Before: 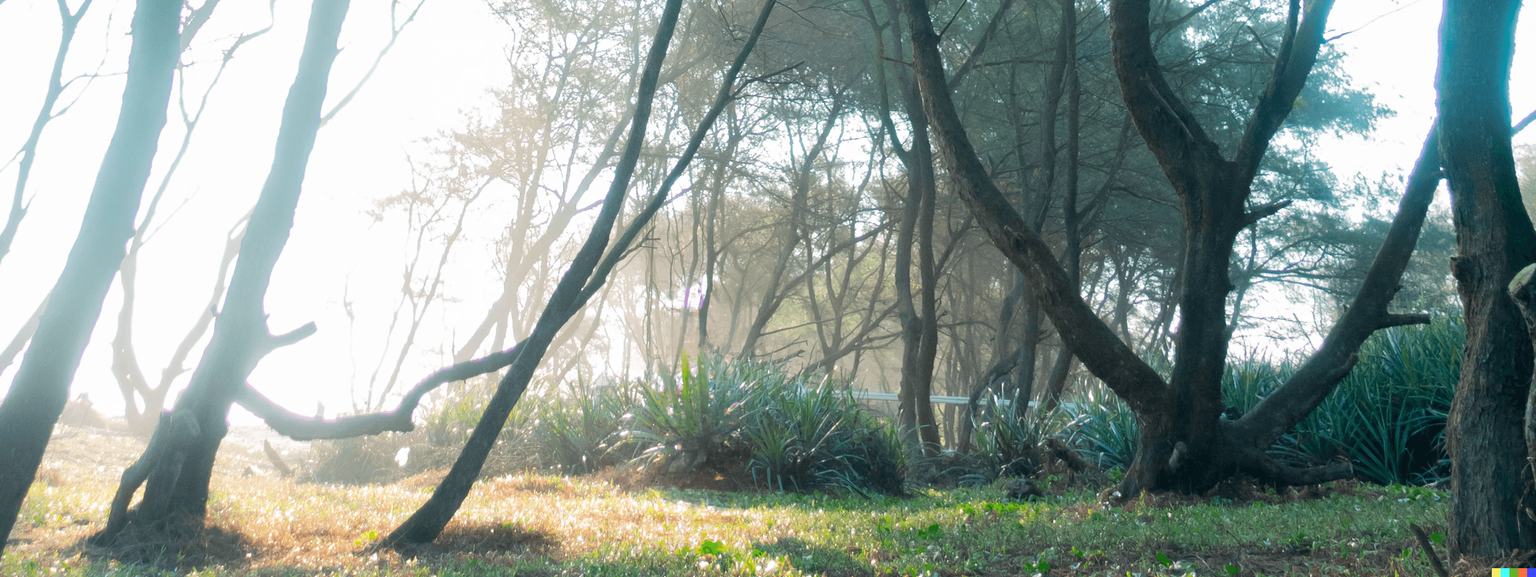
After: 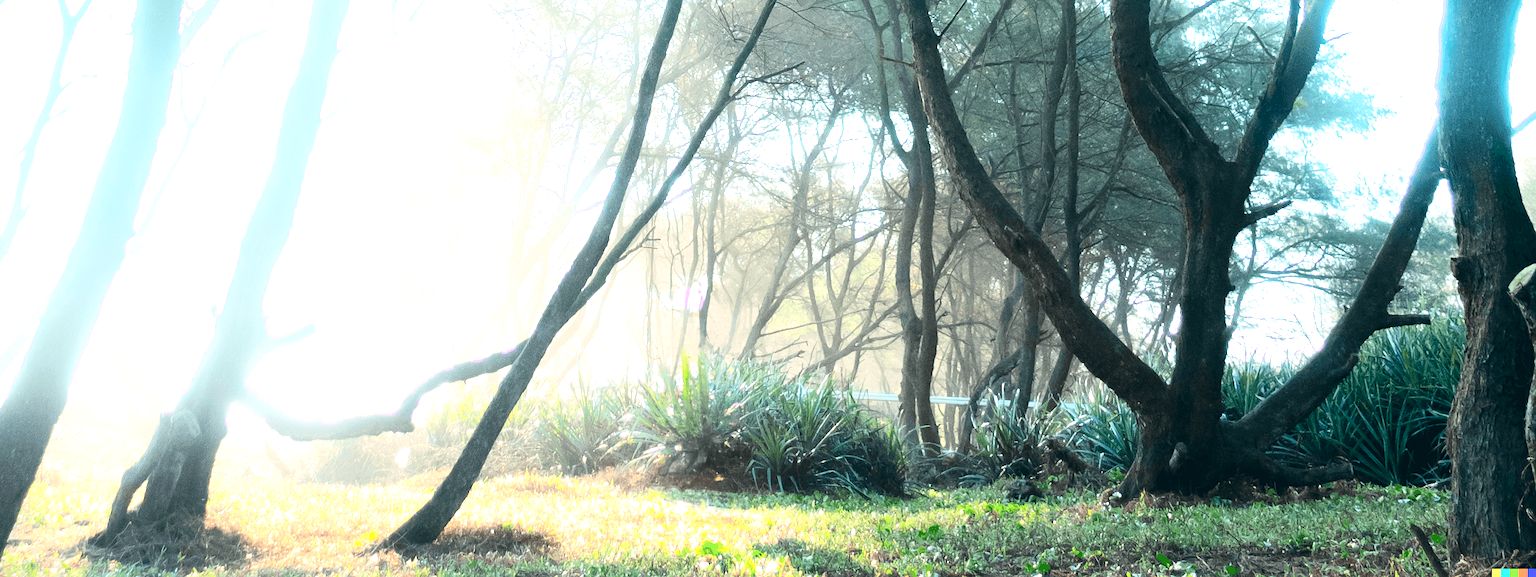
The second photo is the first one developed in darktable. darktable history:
contrast brightness saturation: contrast 0.285
exposure: exposure 0.769 EV, compensate highlight preservation false
sharpen: amount 0.211
